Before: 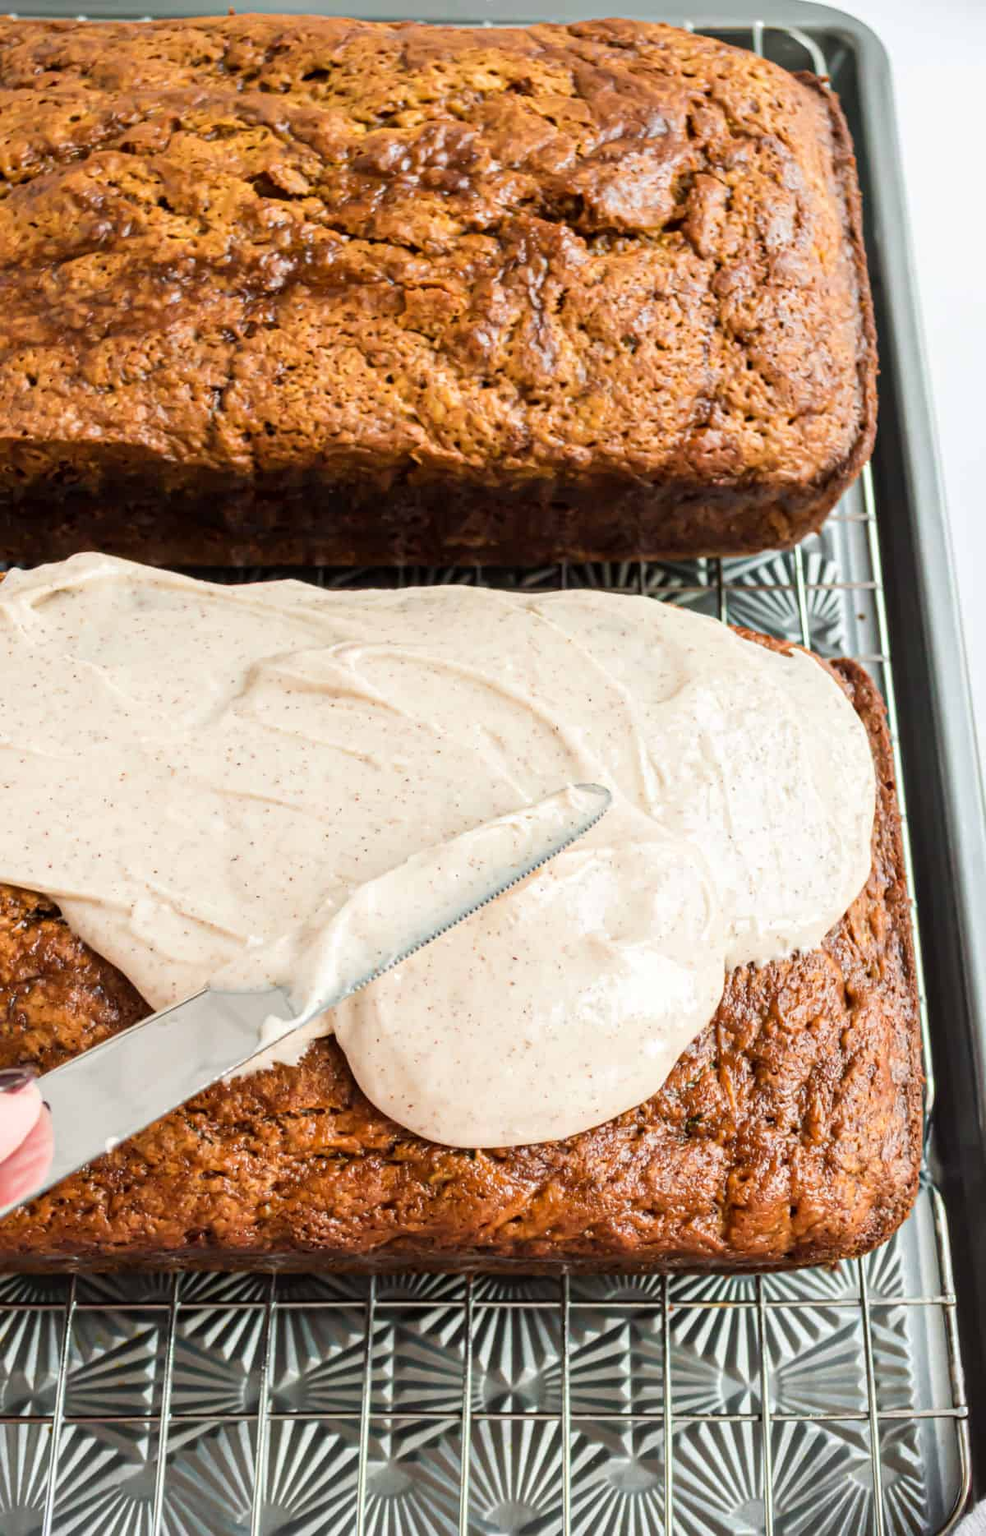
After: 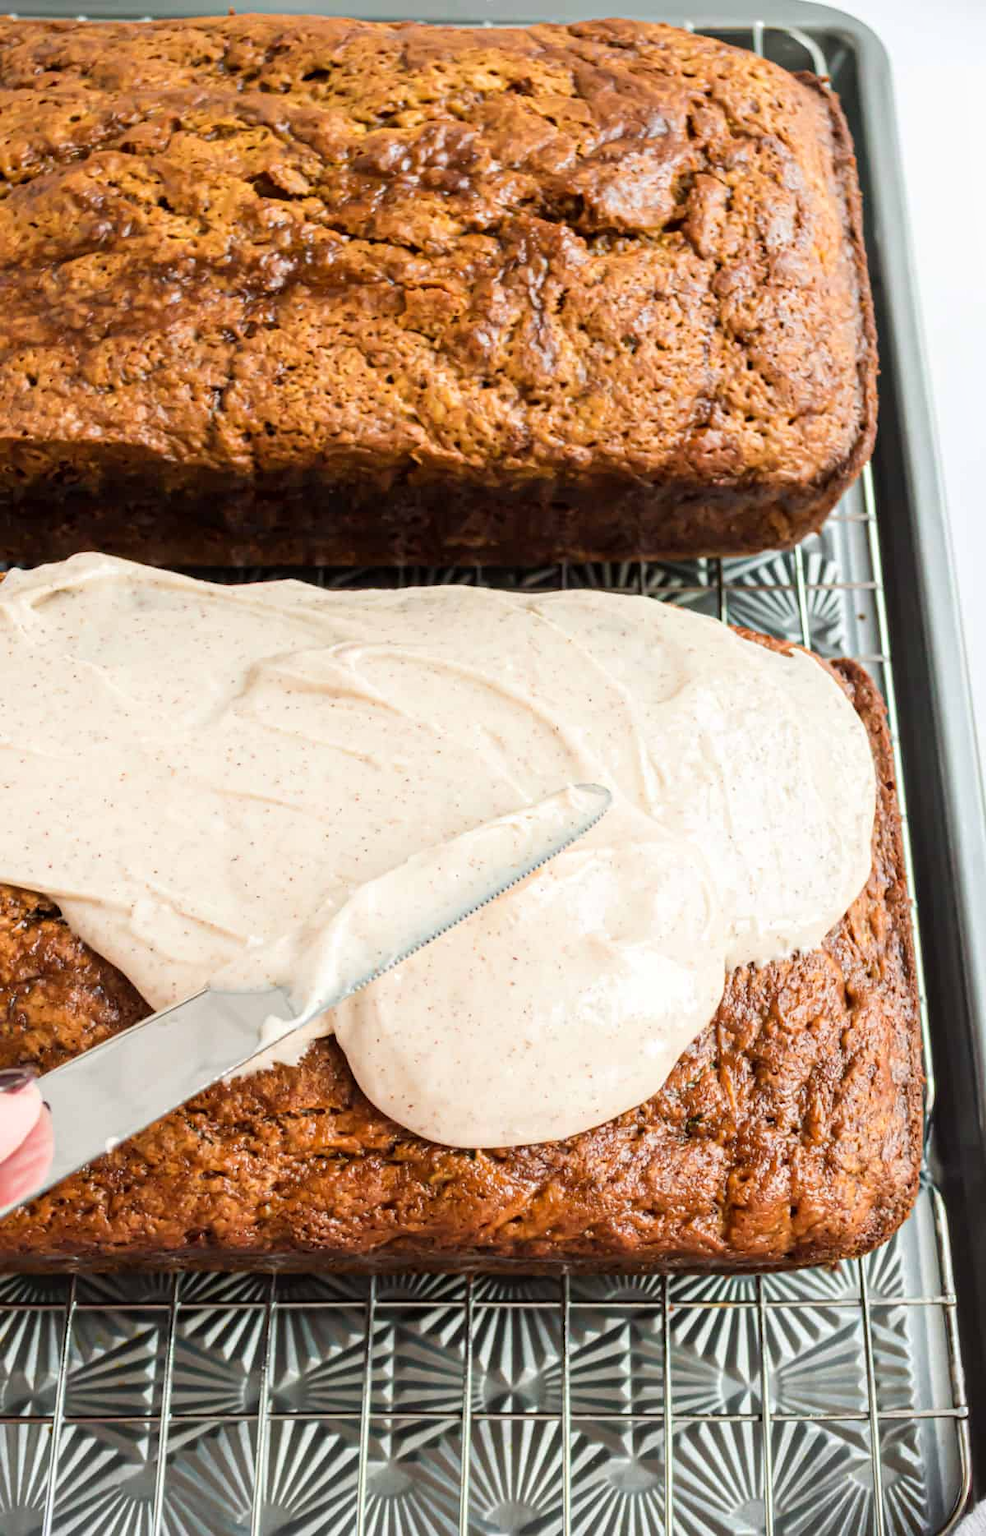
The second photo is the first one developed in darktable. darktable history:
shadows and highlights: radius 93.09, shadows -13.95, white point adjustment 0.288, highlights 32.03, compress 48.49%, soften with gaussian
